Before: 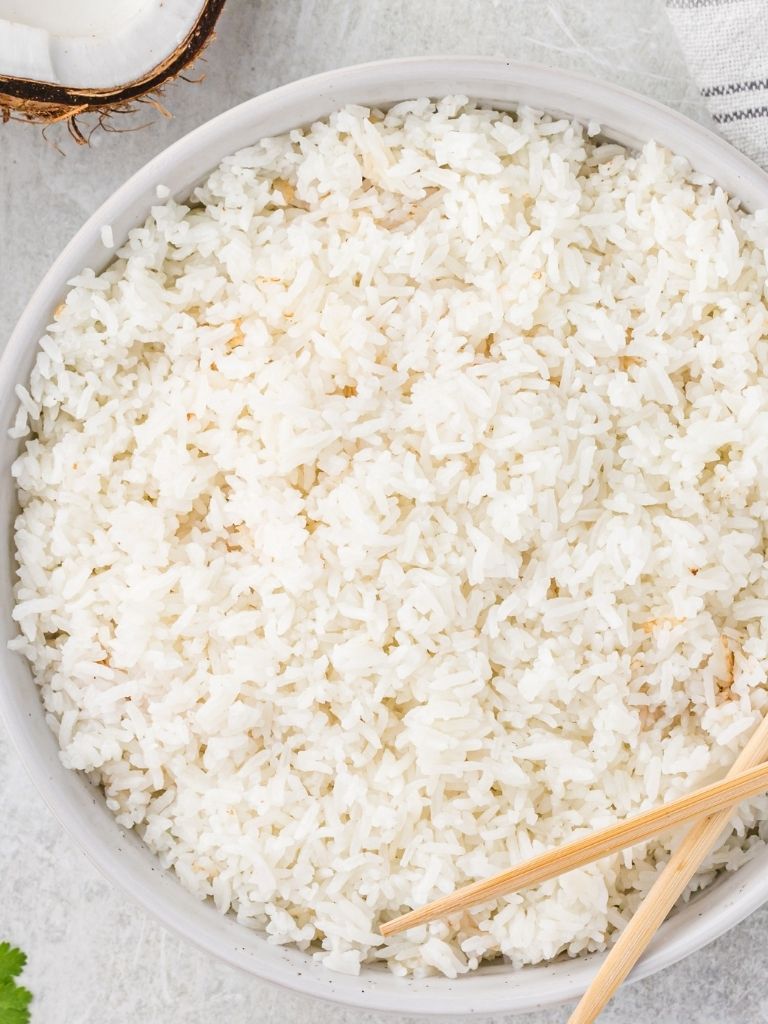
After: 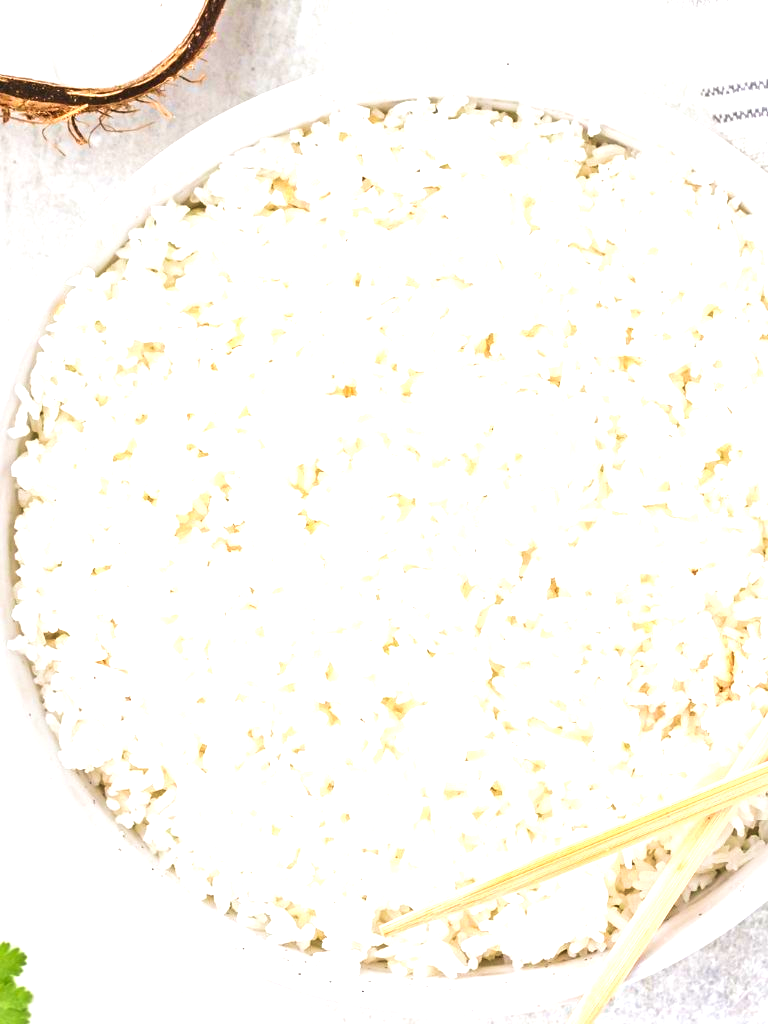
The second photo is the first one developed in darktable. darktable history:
exposure: exposure 1 EV, compensate highlight preservation false
velvia: strength 44.41%
